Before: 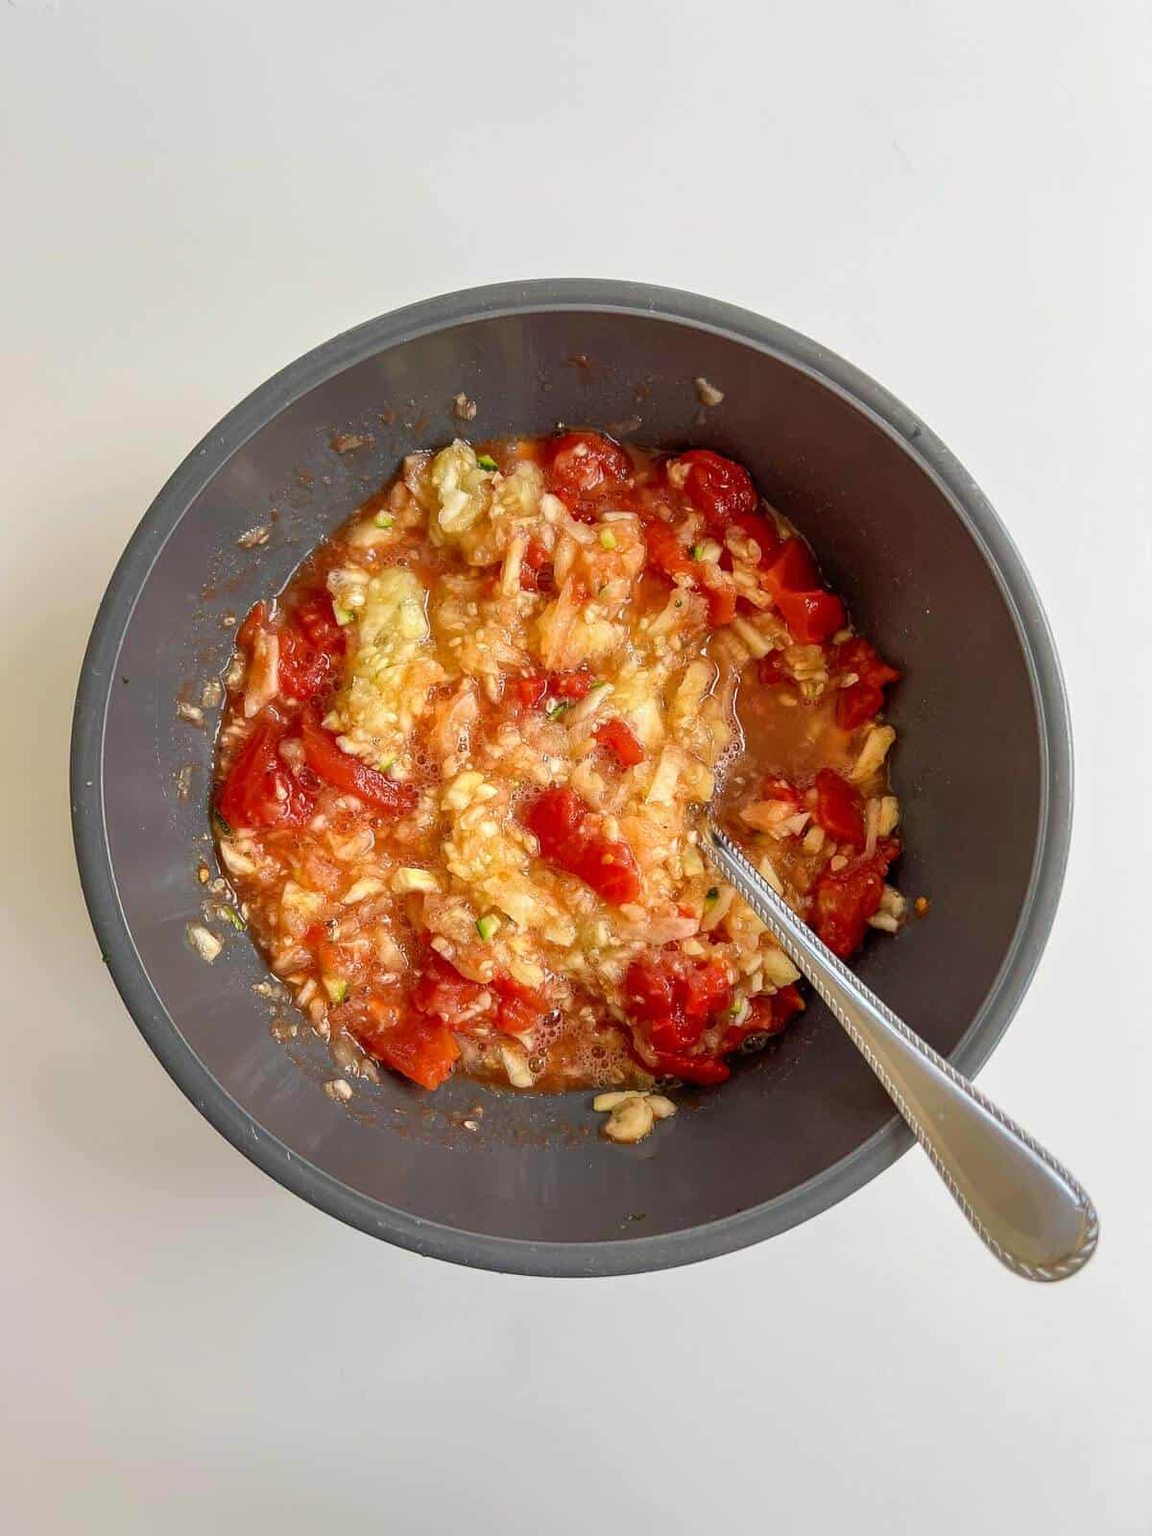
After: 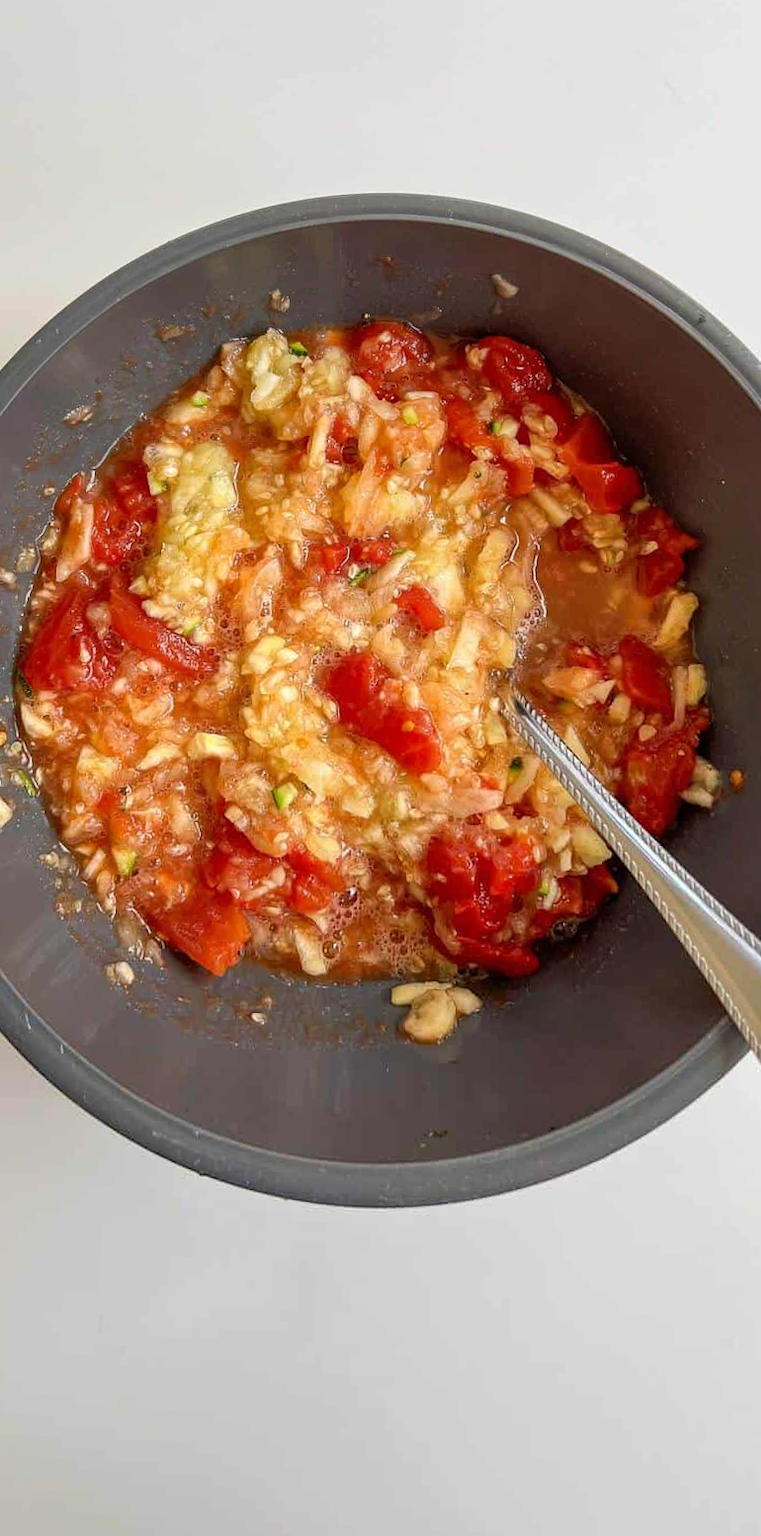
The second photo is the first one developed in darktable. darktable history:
rotate and perspective: rotation 0.72°, lens shift (vertical) -0.352, lens shift (horizontal) -0.051, crop left 0.152, crop right 0.859, crop top 0.019, crop bottom 0.964
crop: left 9.88%, right 12.664%
